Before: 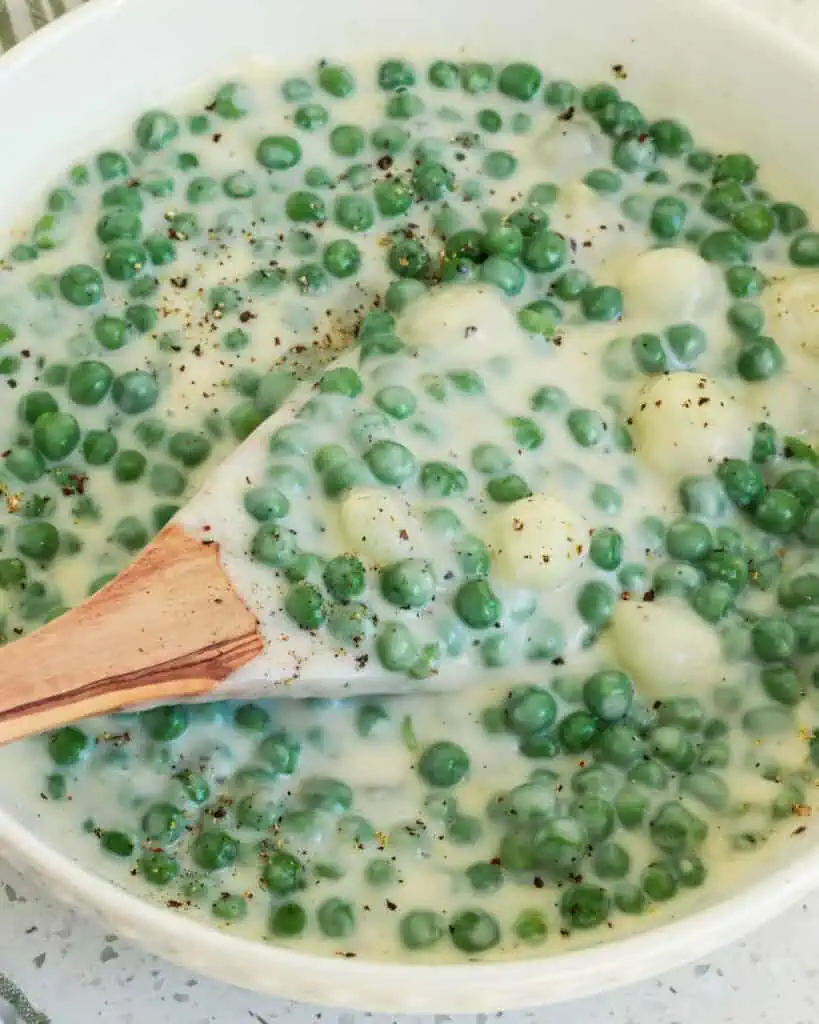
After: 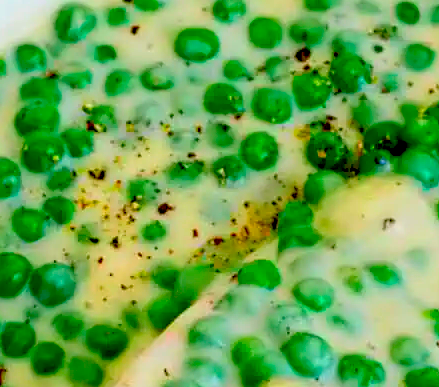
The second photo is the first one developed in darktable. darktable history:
exposure: black level correction 0.056, exposure -0.039 EV, compensate highlight preservation false
crop: left 10.121%, top 10.631%, right 36.218%, bottom 51.526%
color correction: highlights a* 1.59, highlights b* -1.7, saturation 2.48
